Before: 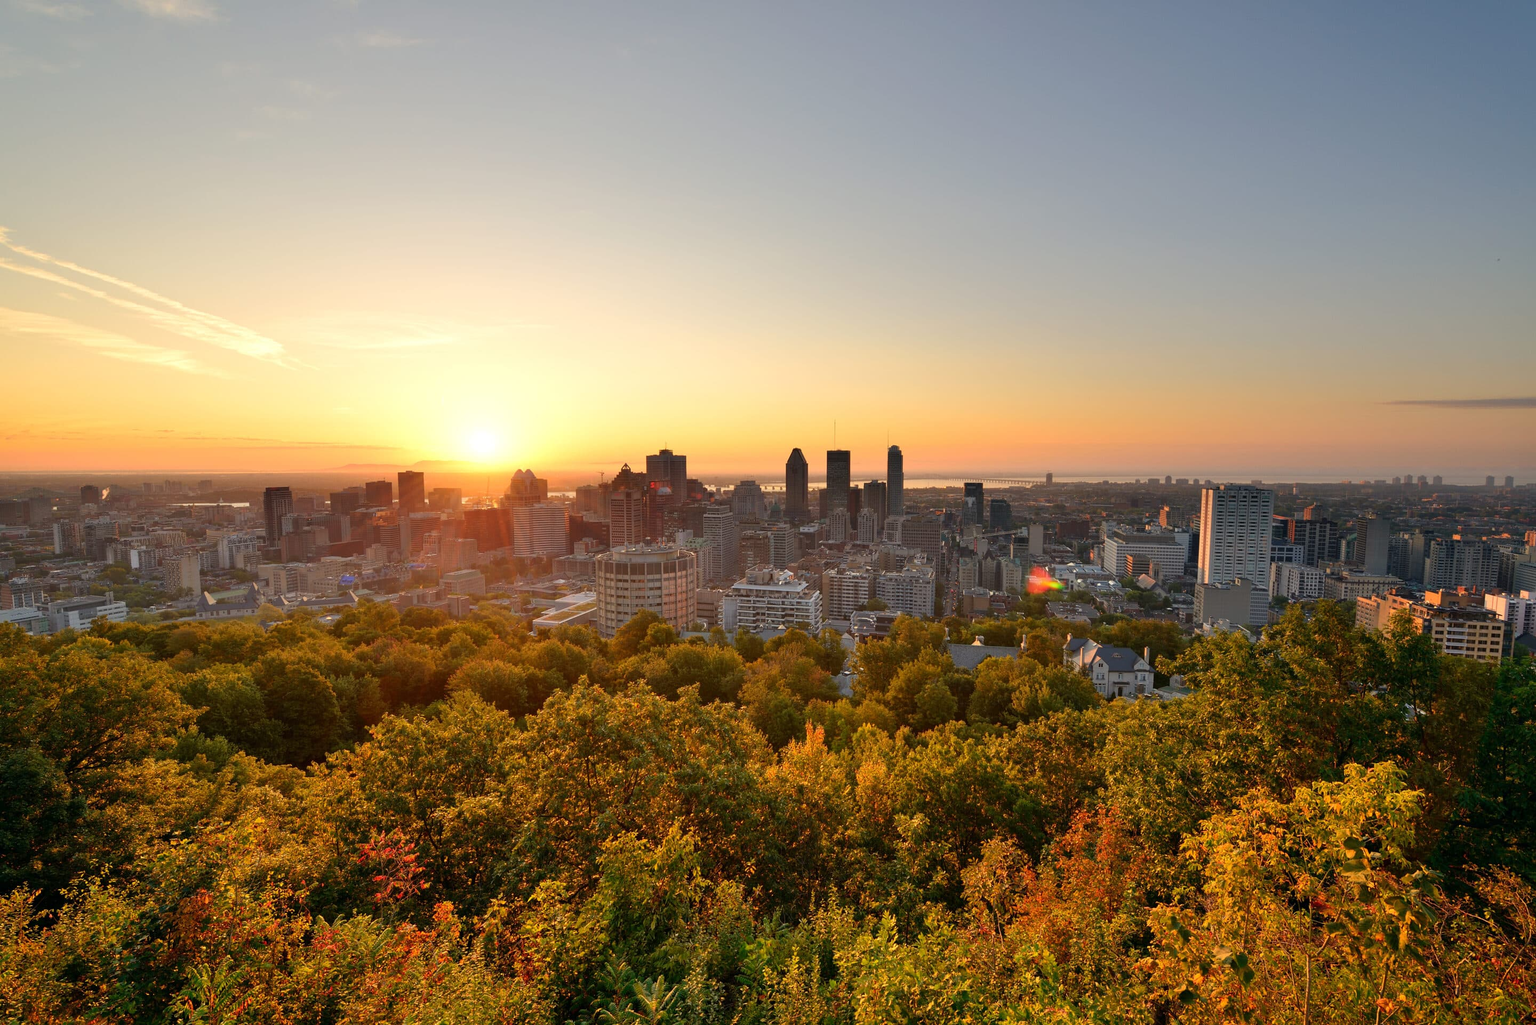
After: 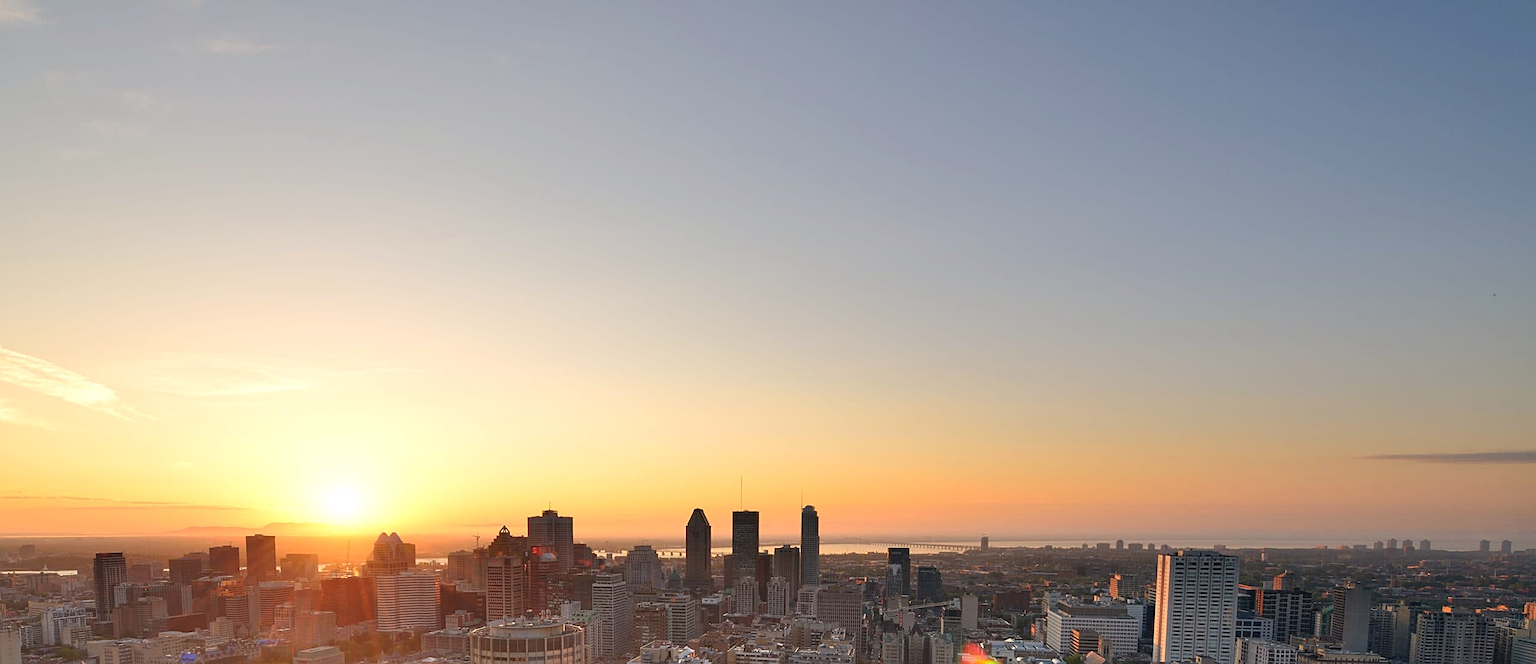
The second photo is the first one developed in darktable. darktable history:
sharpen: on, module defaults
white balance: red 1.004, blue 1.024
crop and rotate: left 11.812%, bottom 42.776%
